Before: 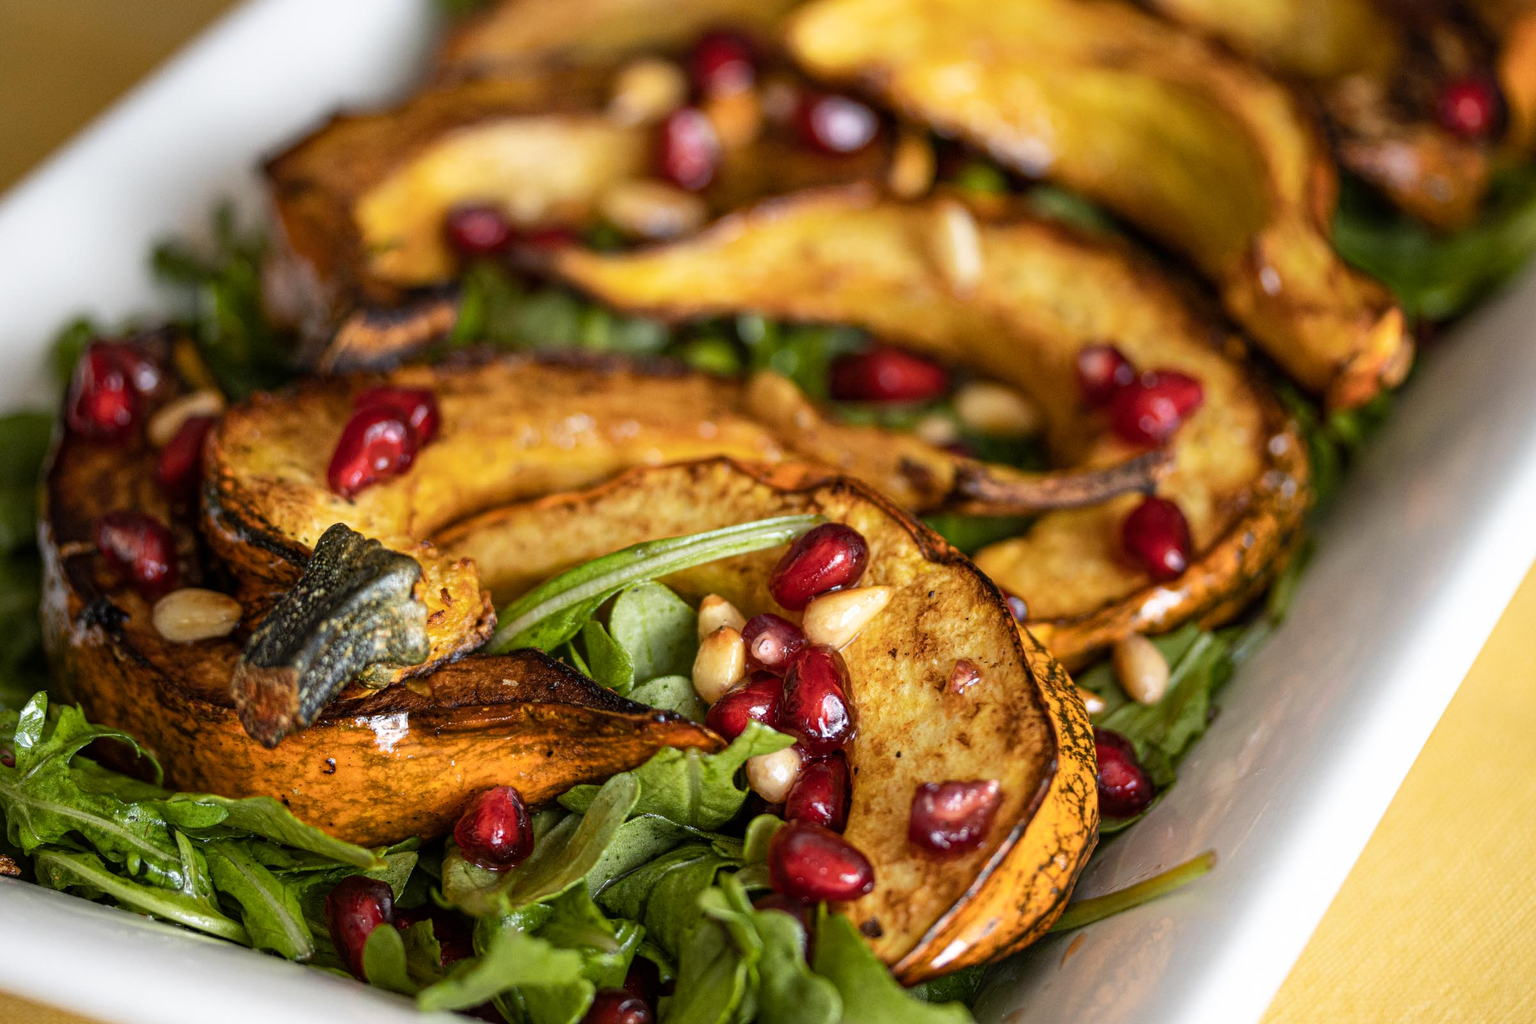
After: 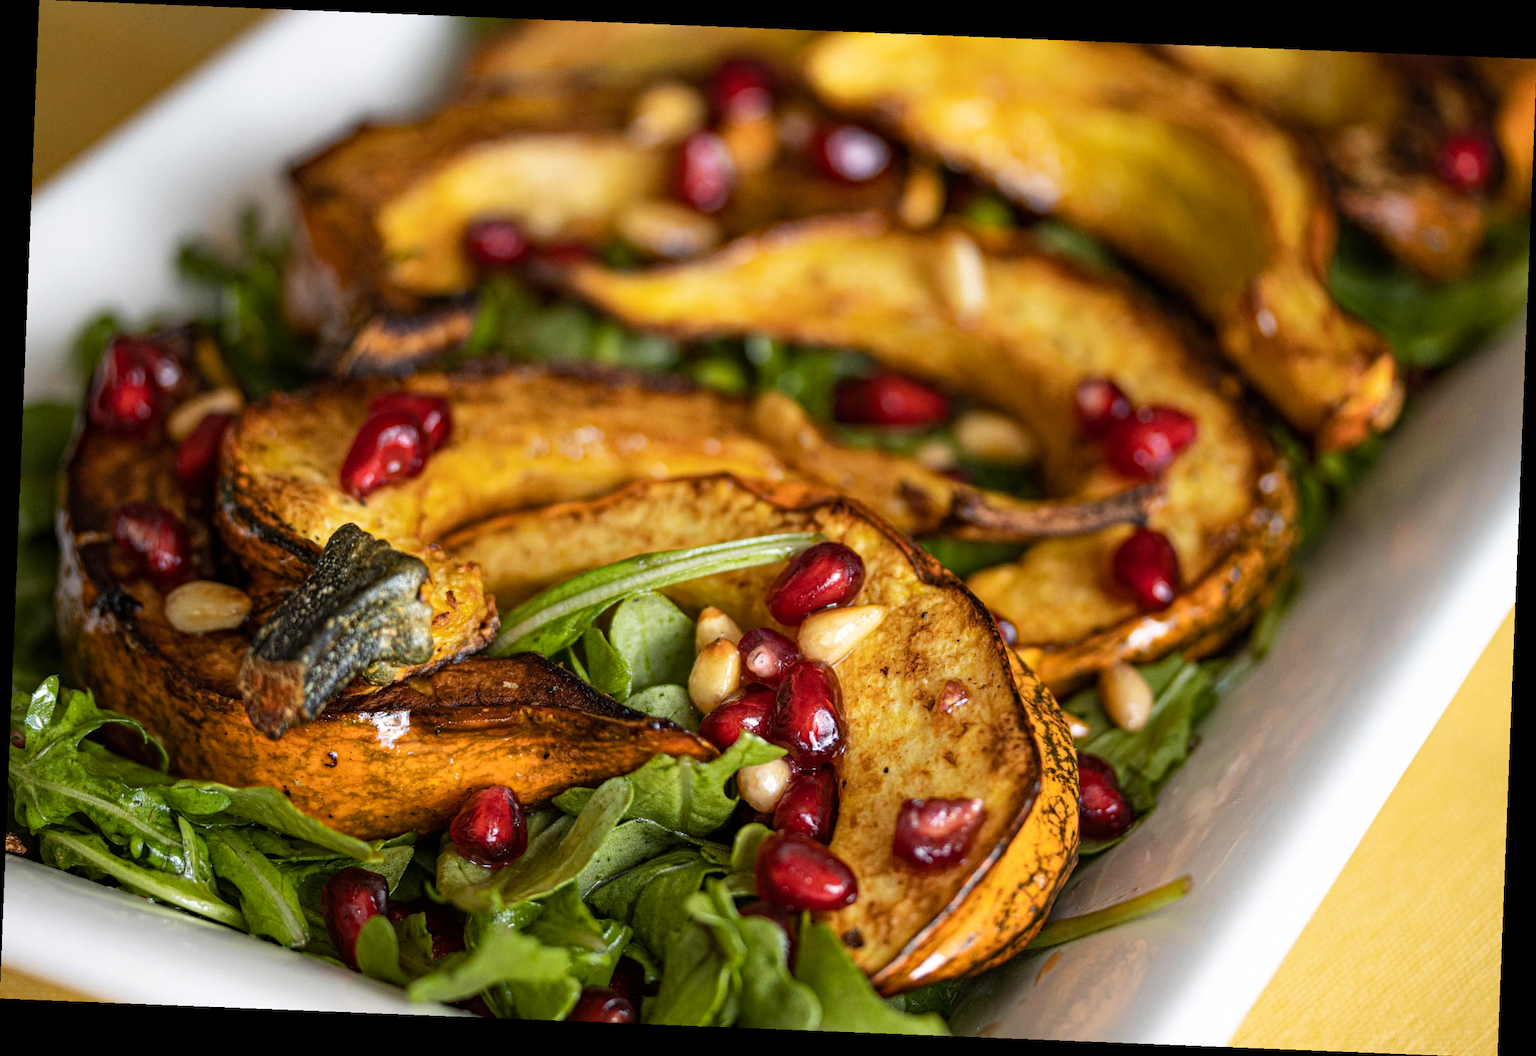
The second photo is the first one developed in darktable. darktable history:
rotate and perspective: rotation 2.27°, automatic cropping off
haze removal: compatibility mode true, adaptive false
